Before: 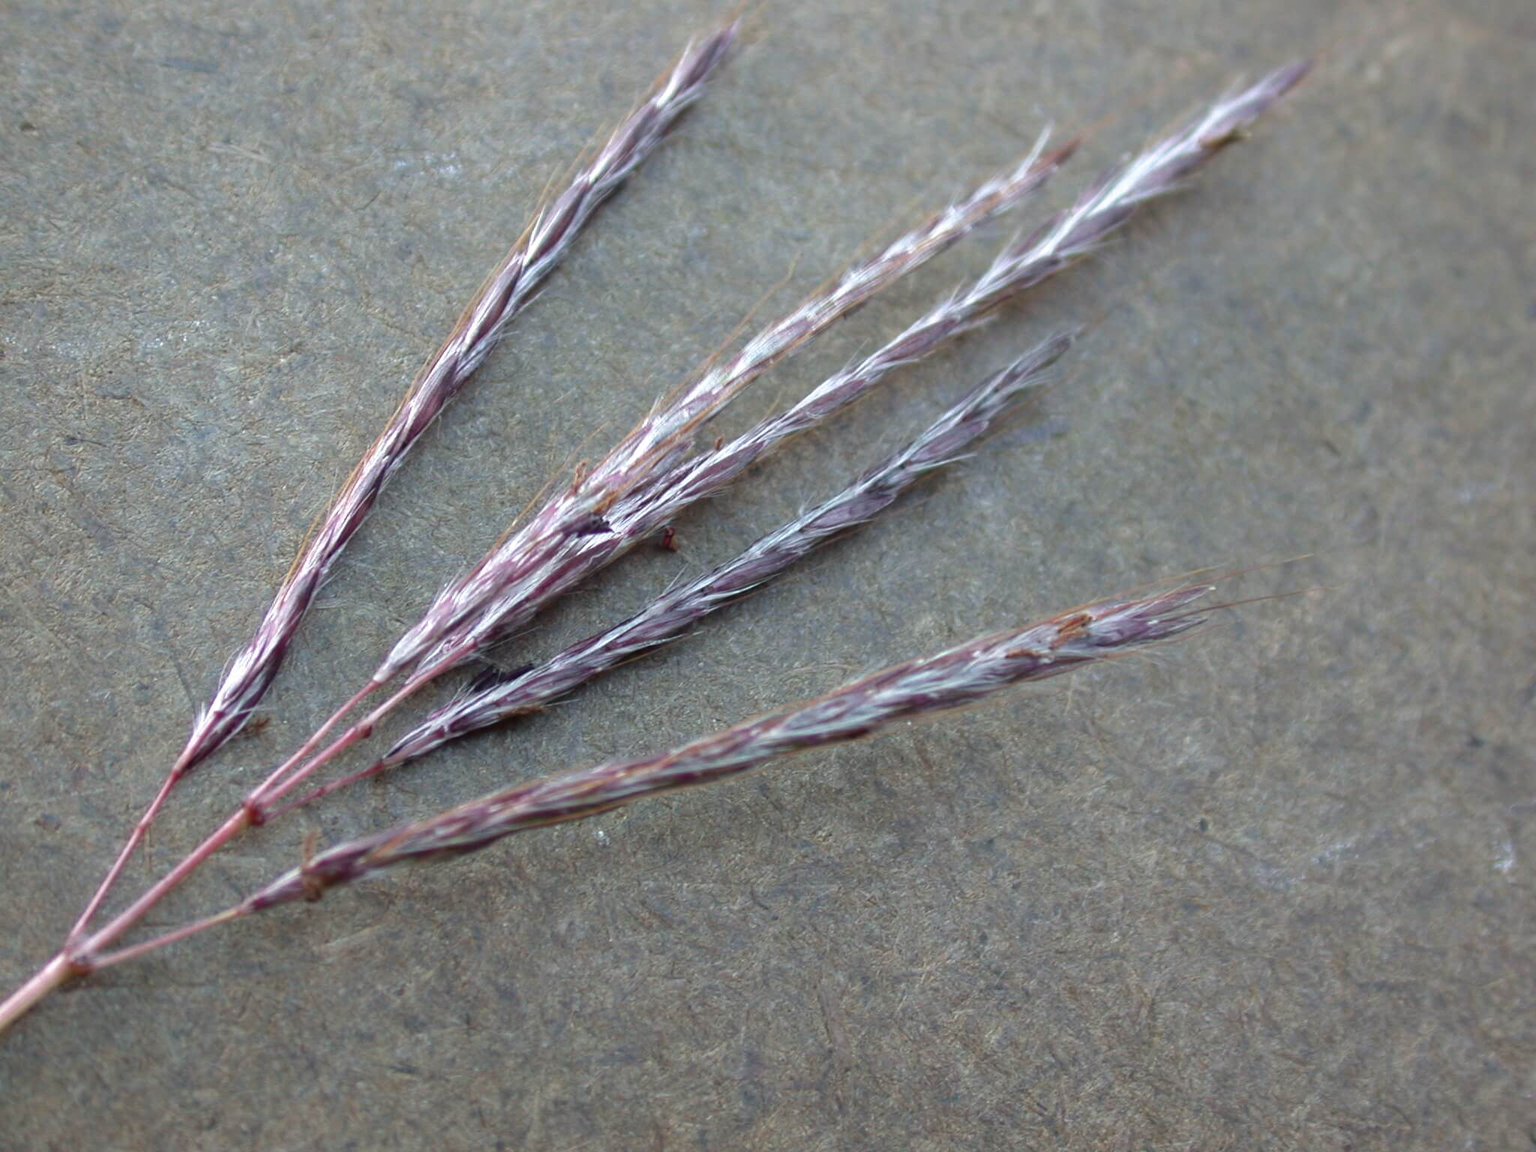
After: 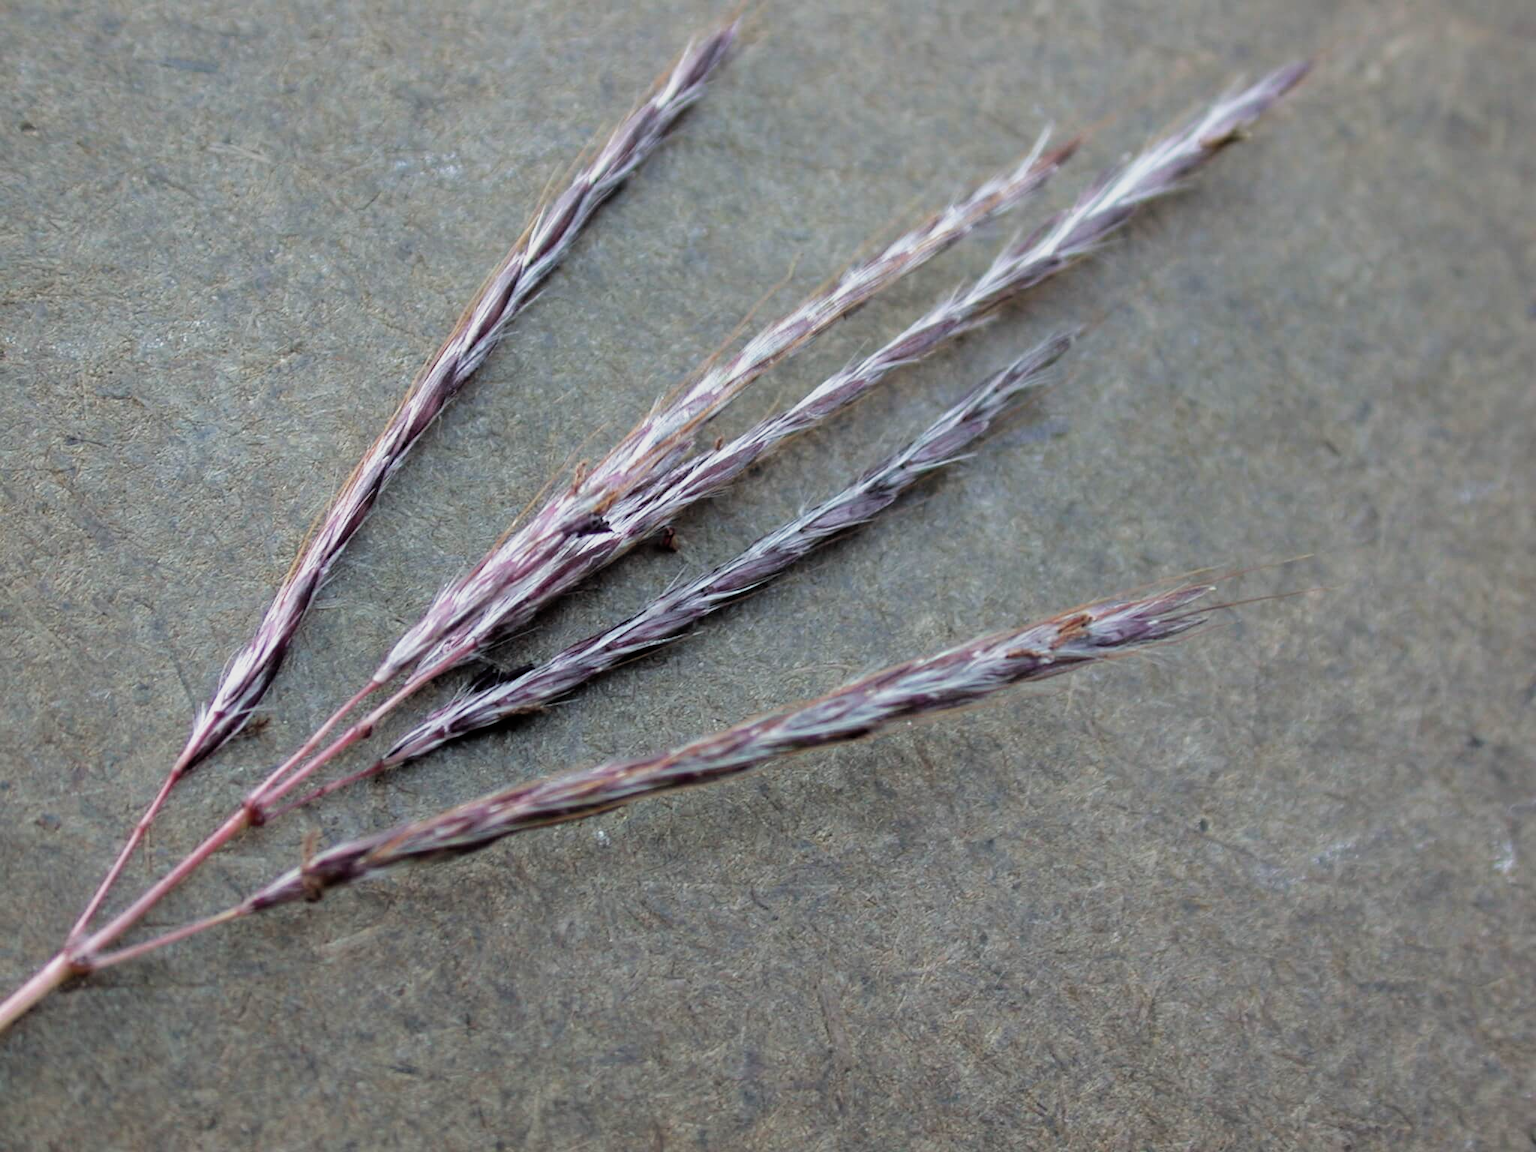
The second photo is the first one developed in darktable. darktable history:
filmic rgb: black relative exposure -5.13 EV, white relative exposure 3.54 EV, hardness 3.18, contrast 1.191, highlights saturation mix -28.81%
shadows and highlights: low approximation 0.01, soften with gaussian
